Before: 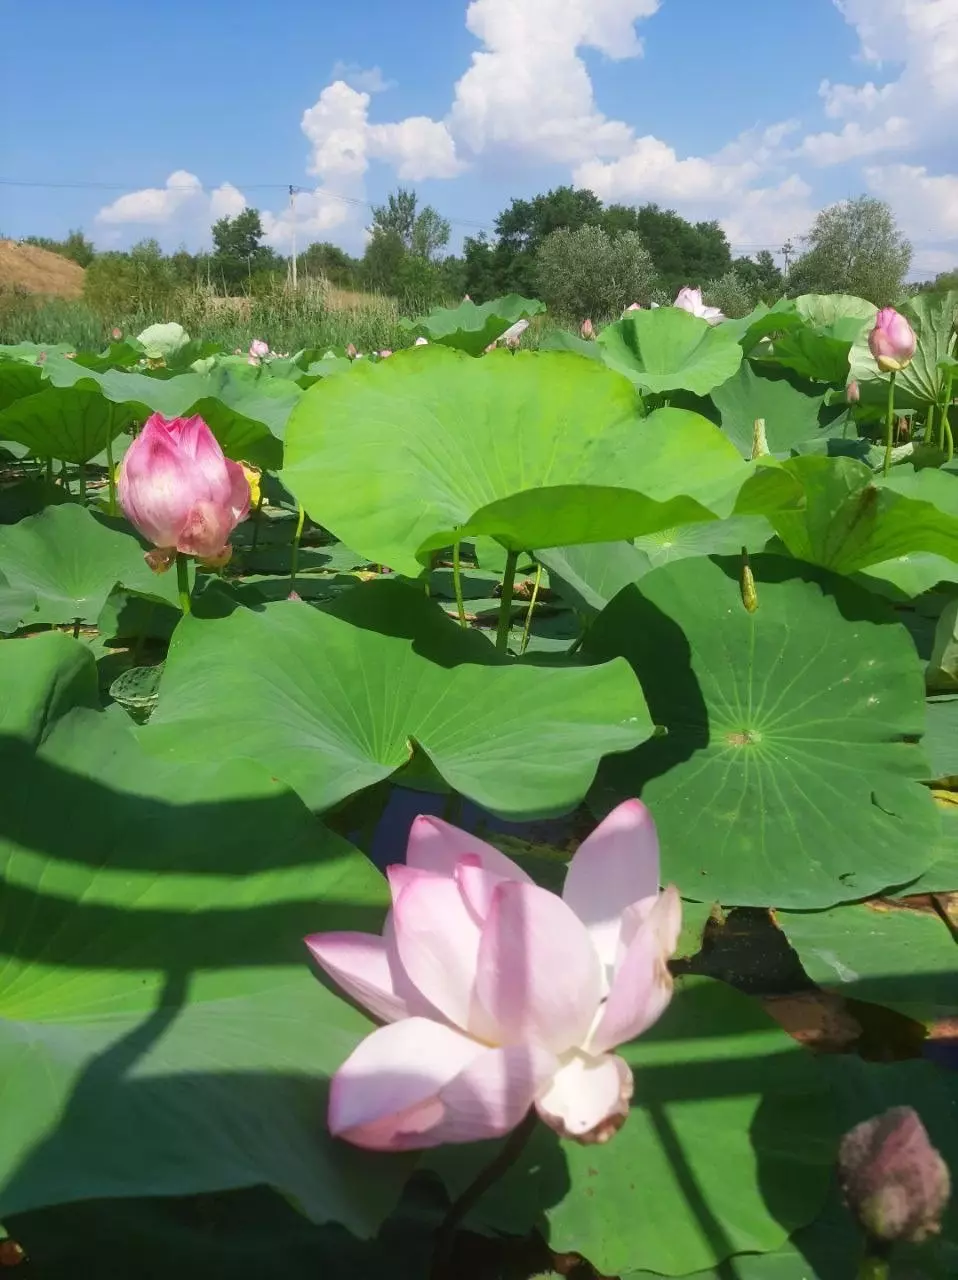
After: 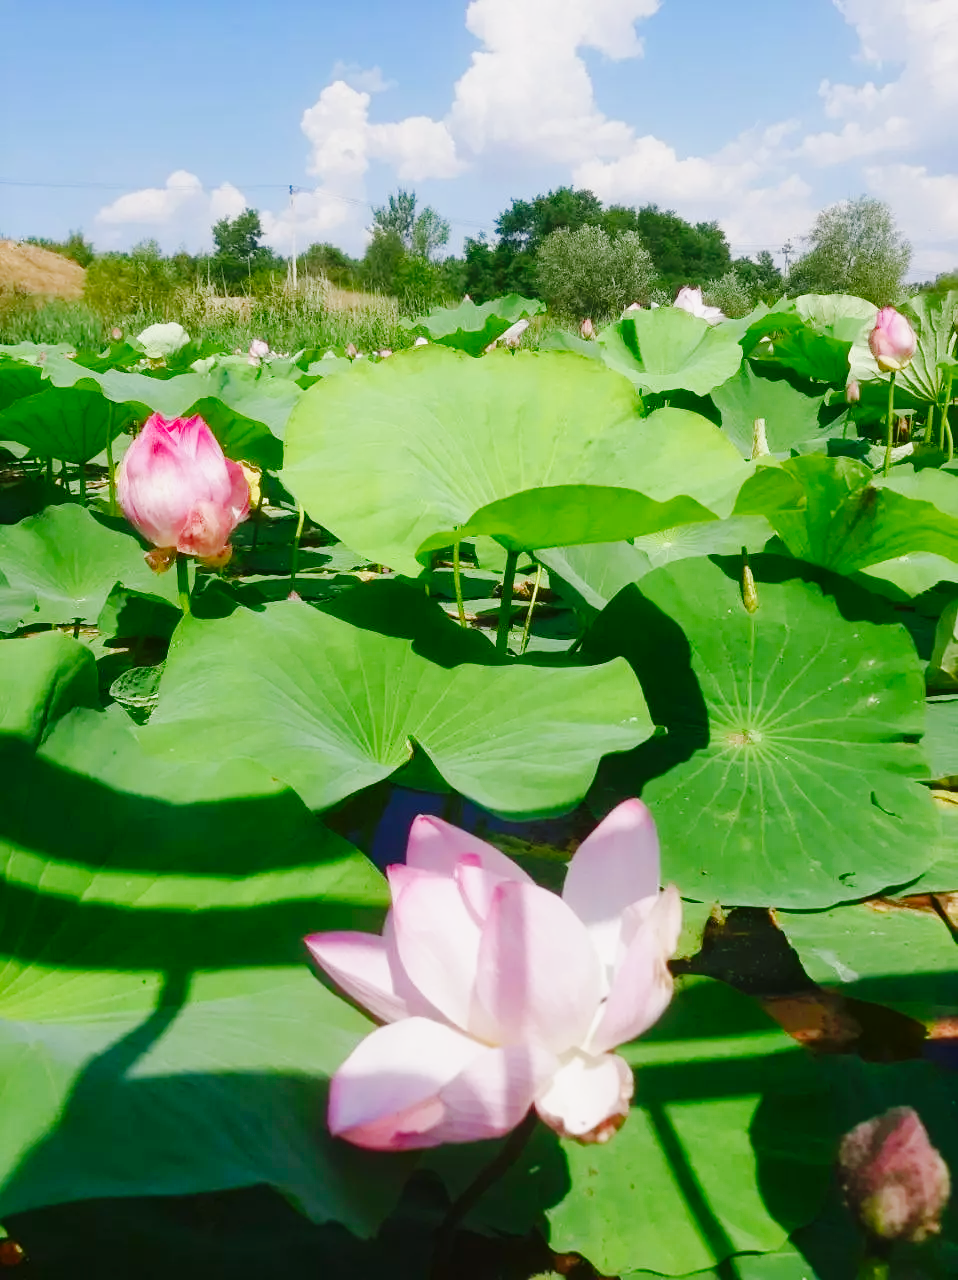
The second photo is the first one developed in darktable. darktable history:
base curve: curves: ch0 [(0, 0) (0.036, 0.025) (0.121, 0.166) (0.206, 0.329) (0.605, 0.79) (1, 1)], preserve colors none
color balance rgb: shadows lift › chroma 1%, shadows lift › hue 113°, highlights gain › chroma 0.2%, highlights gain › hue 333°, perceptual saturation grading › global saturation 20%, perceptual saturation grading › highlights -50%, perceptual saturation grading › shadows 25%, contrast -10%
